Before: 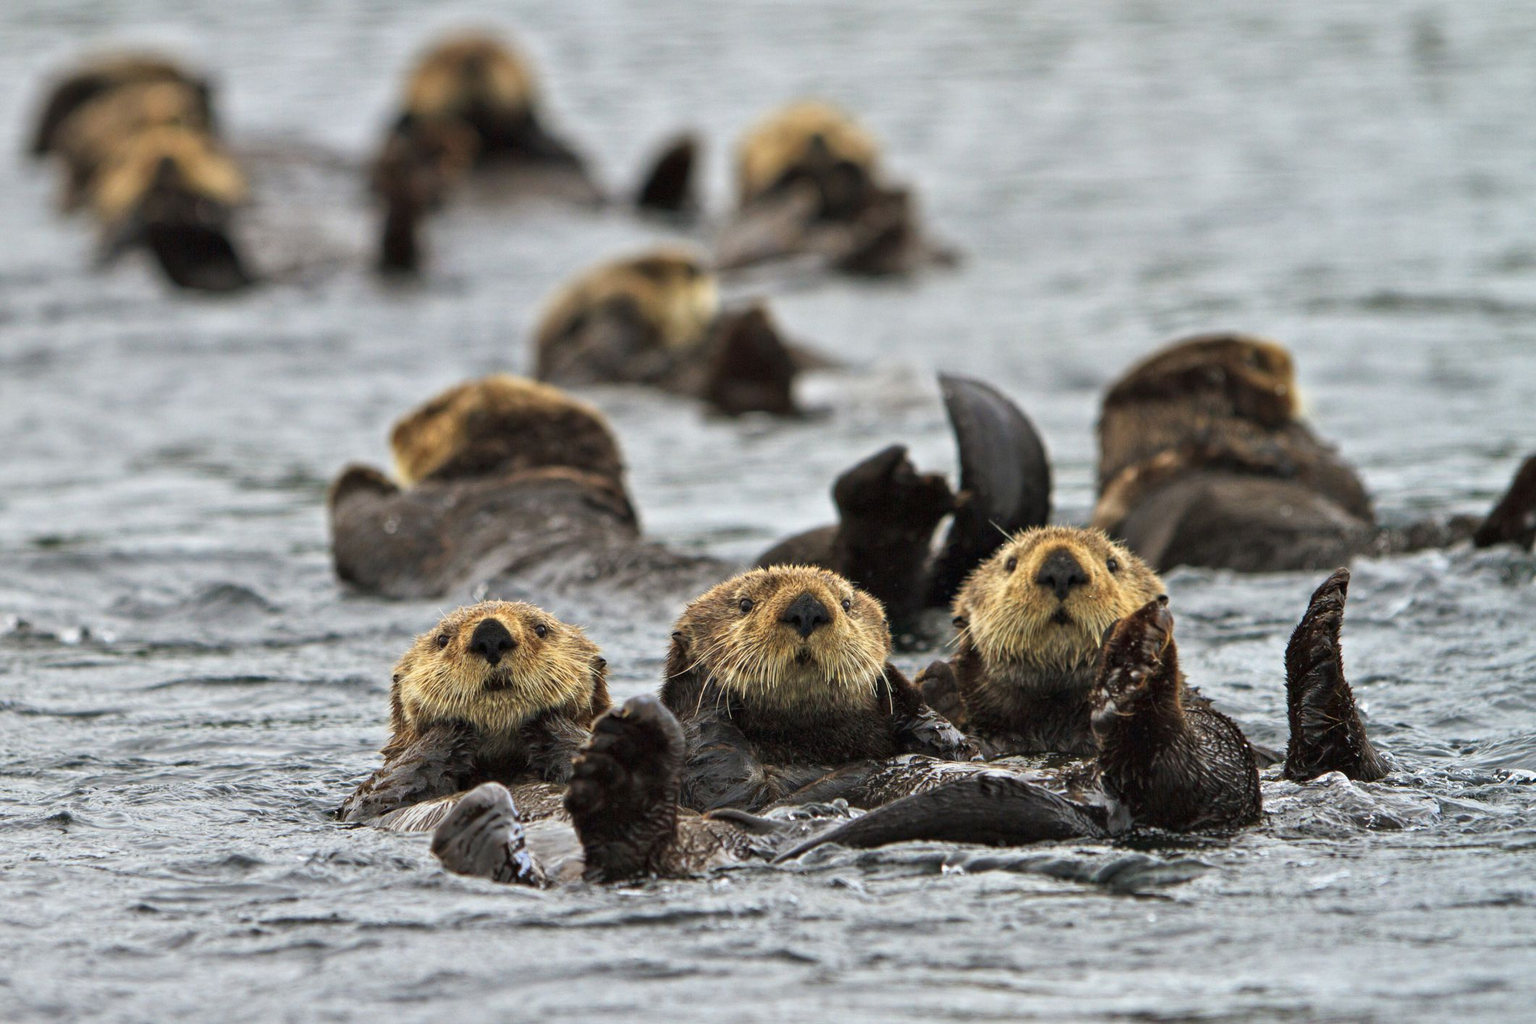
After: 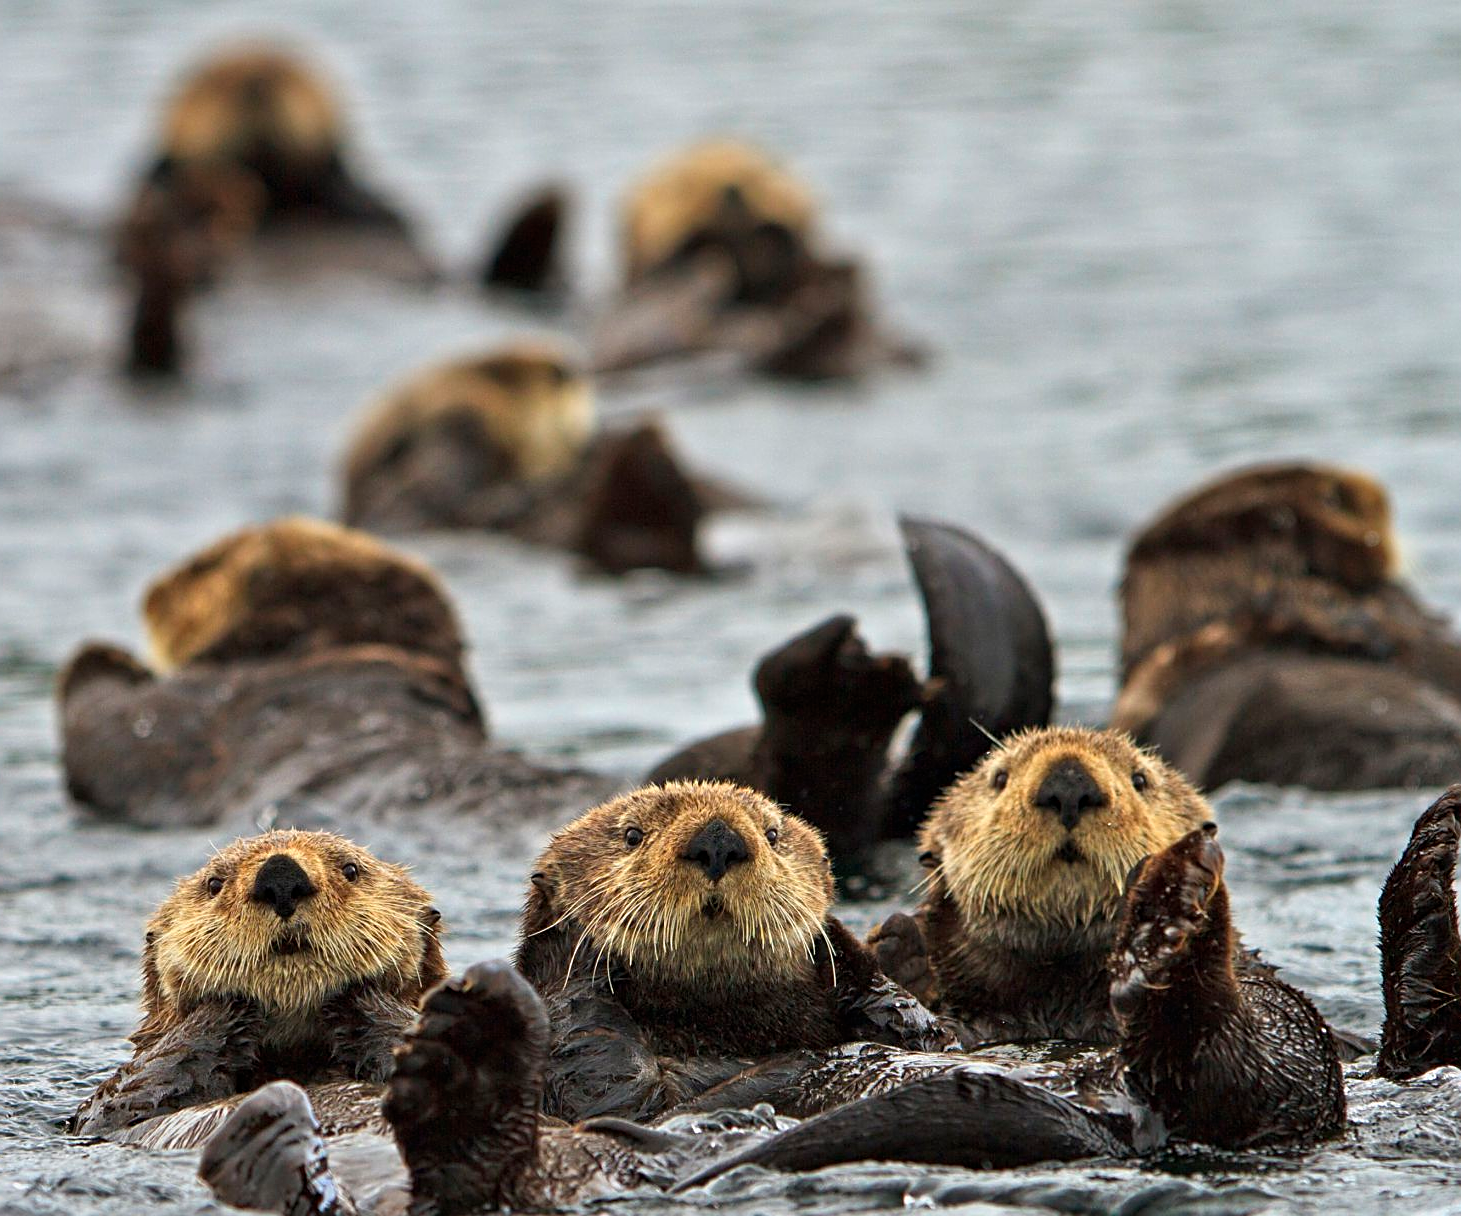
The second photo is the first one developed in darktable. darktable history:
crop: left 18.739%, right 12.391%, bottom 14.019%
sharpen: on, module defaults
